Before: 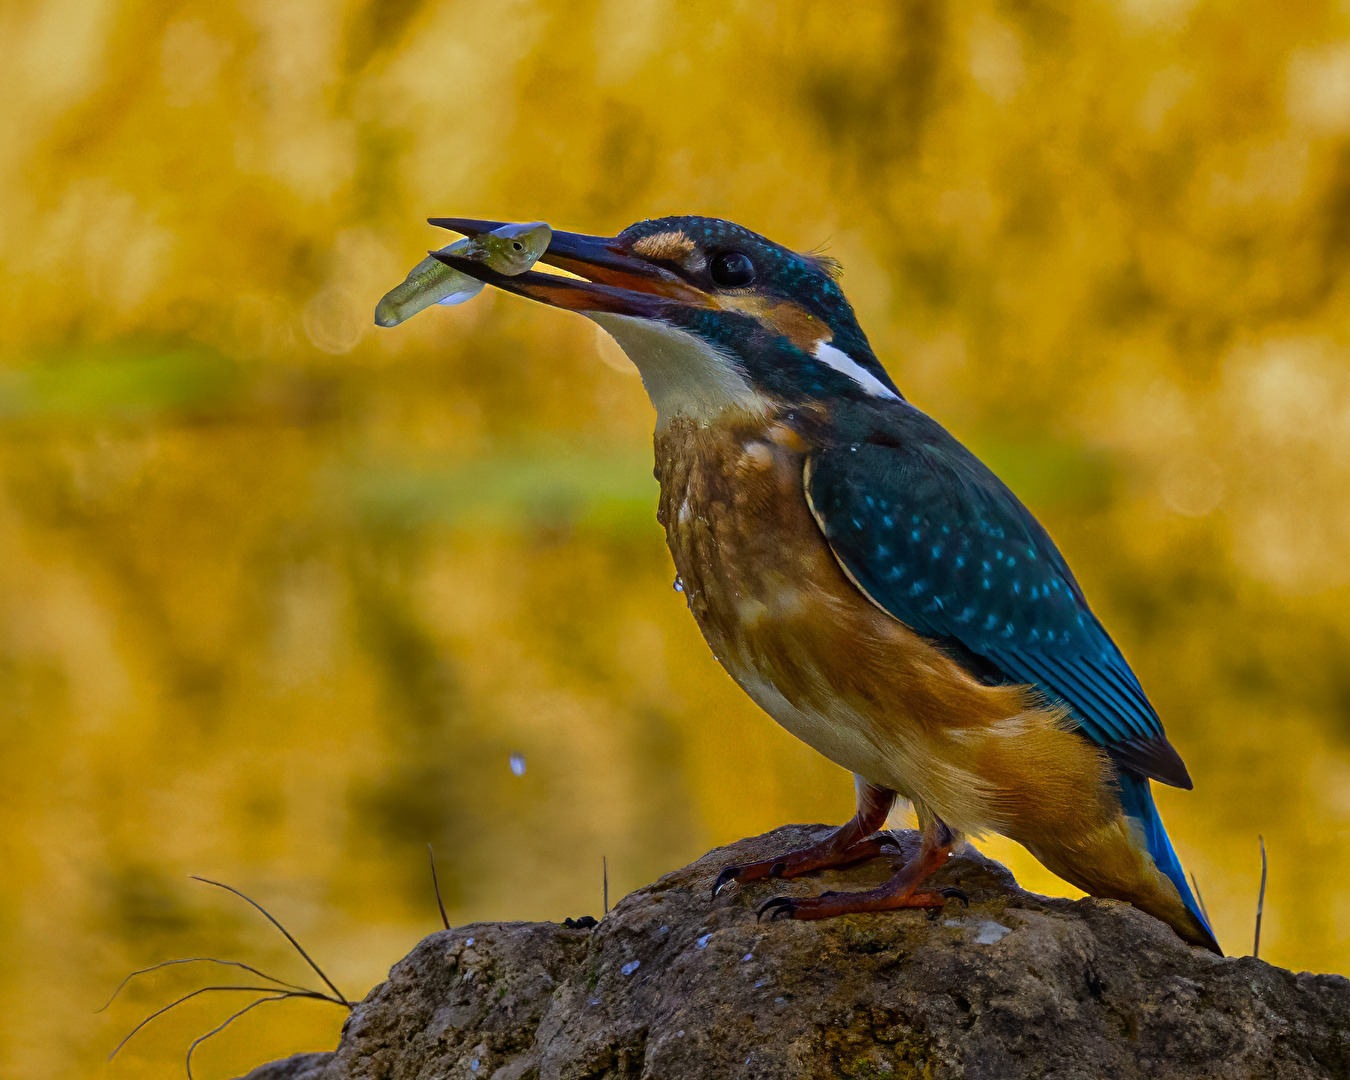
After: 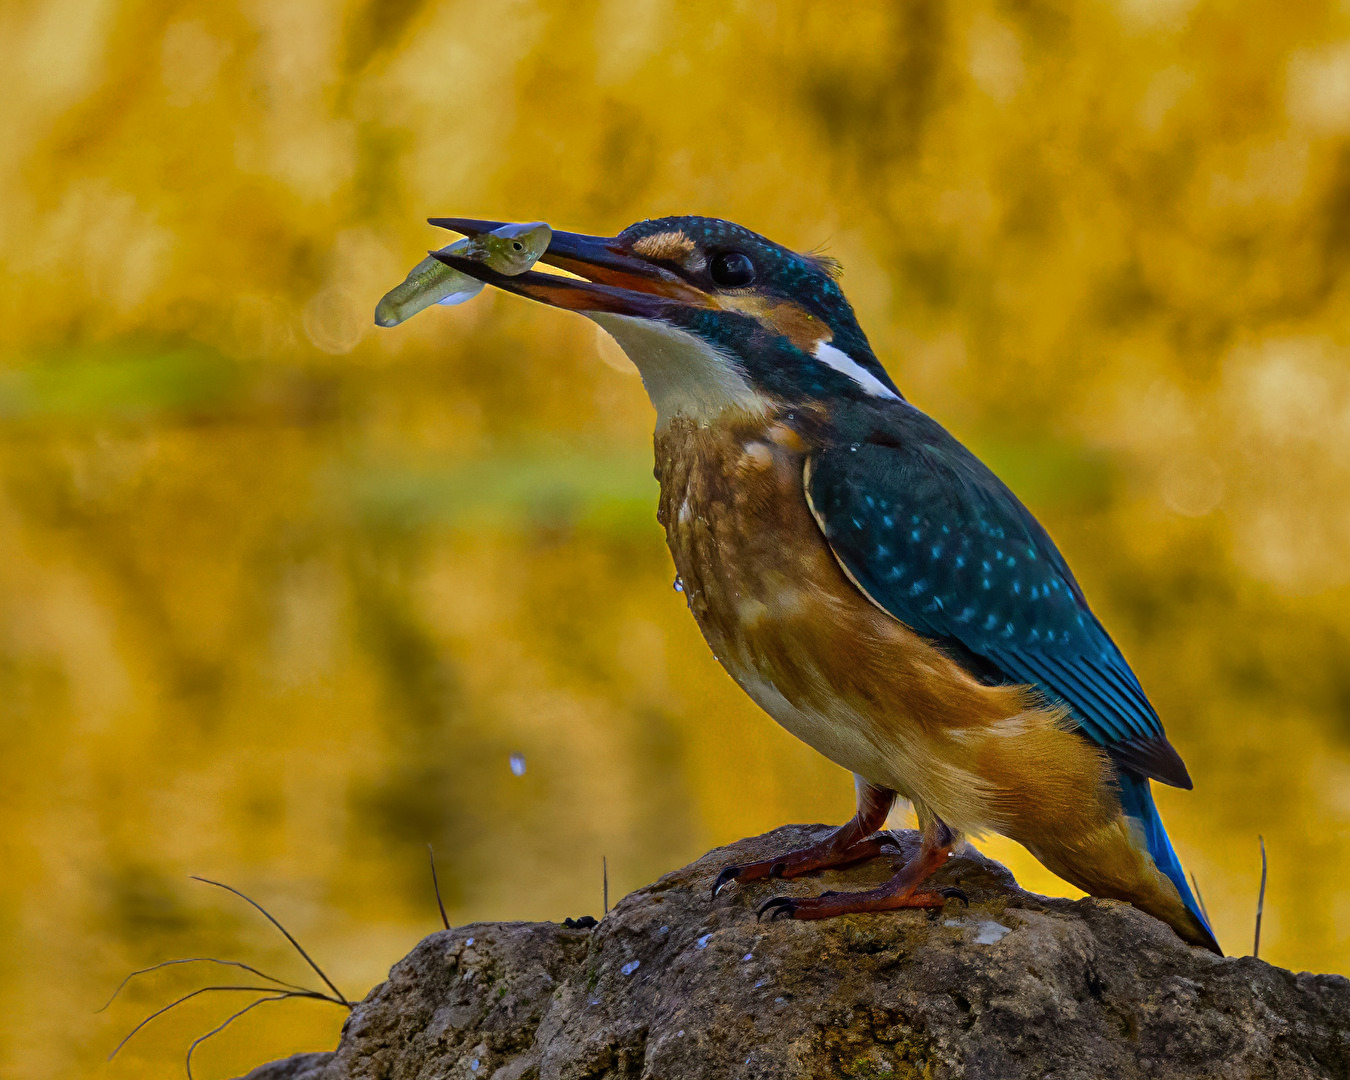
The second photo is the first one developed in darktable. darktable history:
shadows and highlights: shadows 37.53, highlights -27.34, soften with gaussian
